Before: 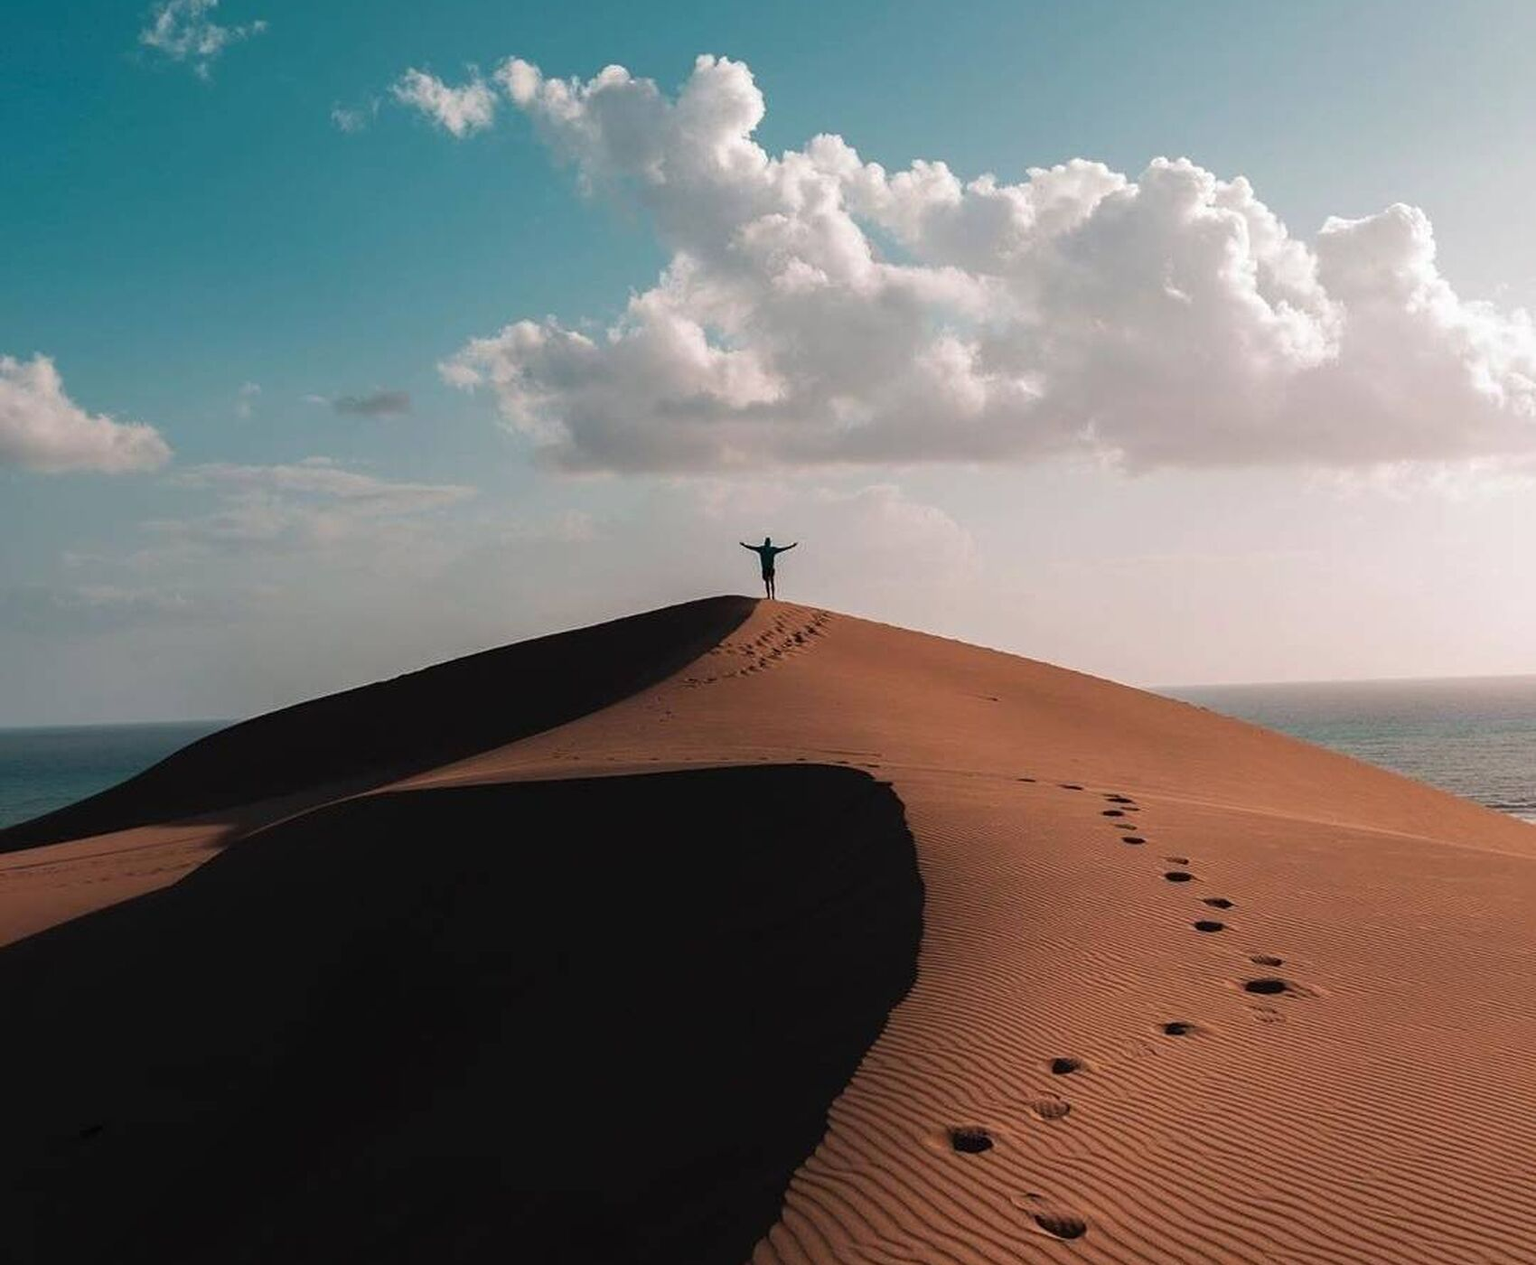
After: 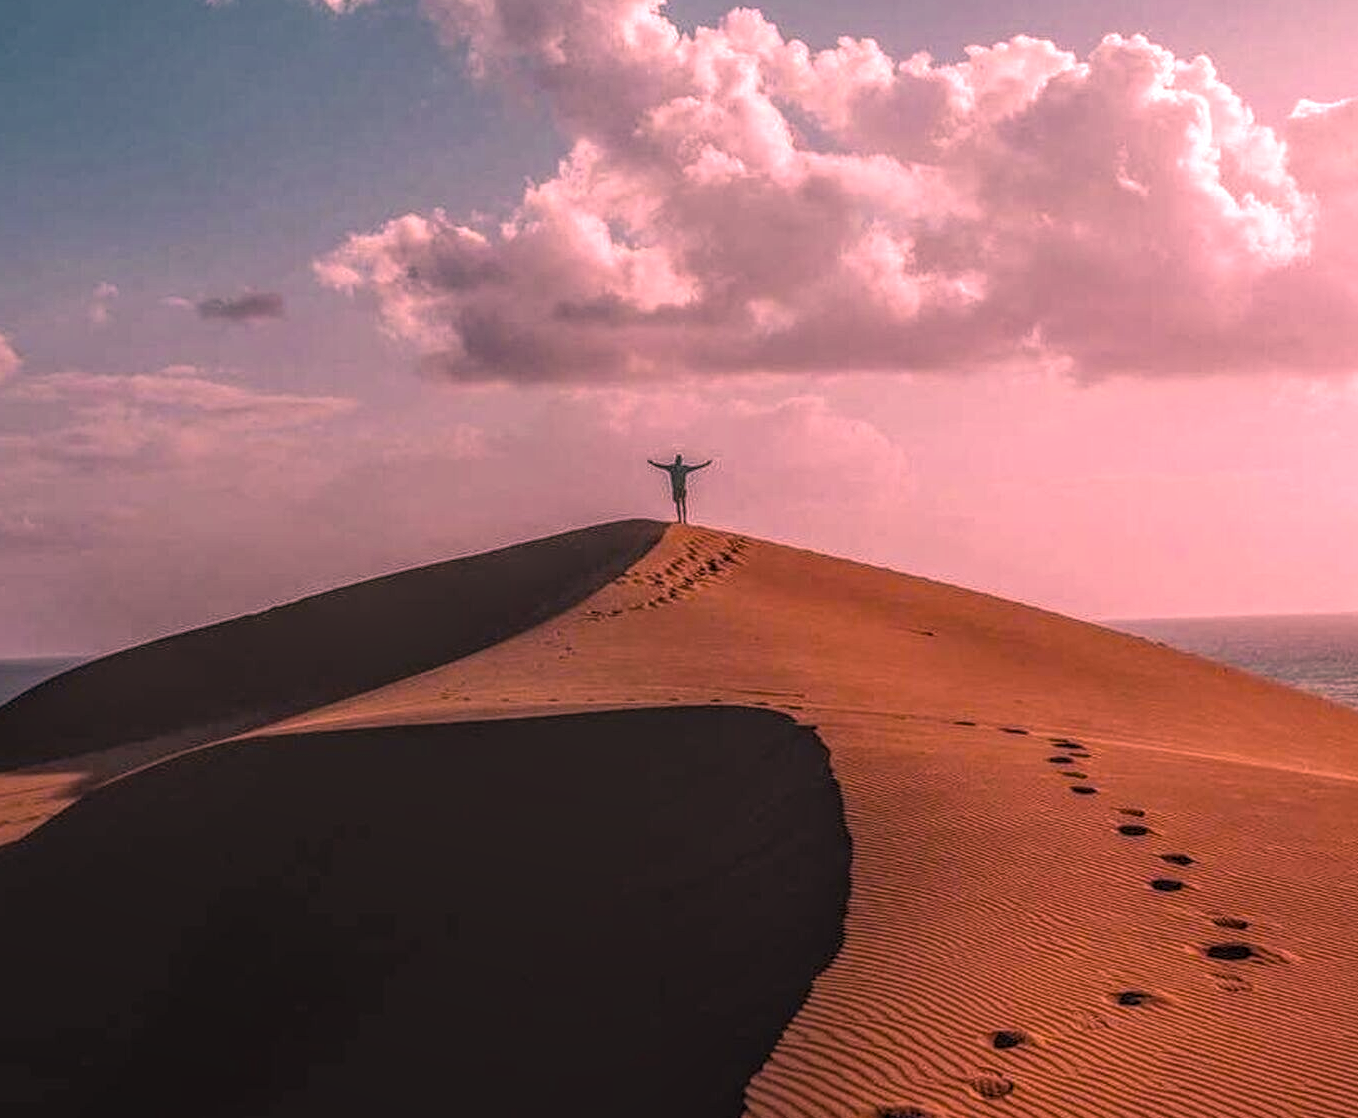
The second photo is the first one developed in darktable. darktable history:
crop and rotate: left 10.071%, top 10.071%, right 10.02%, bottom 10.02%
exposure: compensate highlight preservation false
color balance rgb: linear chroma grading › global chroma 15%, perceptual saturation grading › global saturation 30%
white balance: red 1.042, blue 1.17
color correction: highlights a* 40, highlights b* 40, saturation 0.69
local contrast: highlights 0%, shadows 0%, detail 200%, midtone range 0.25
